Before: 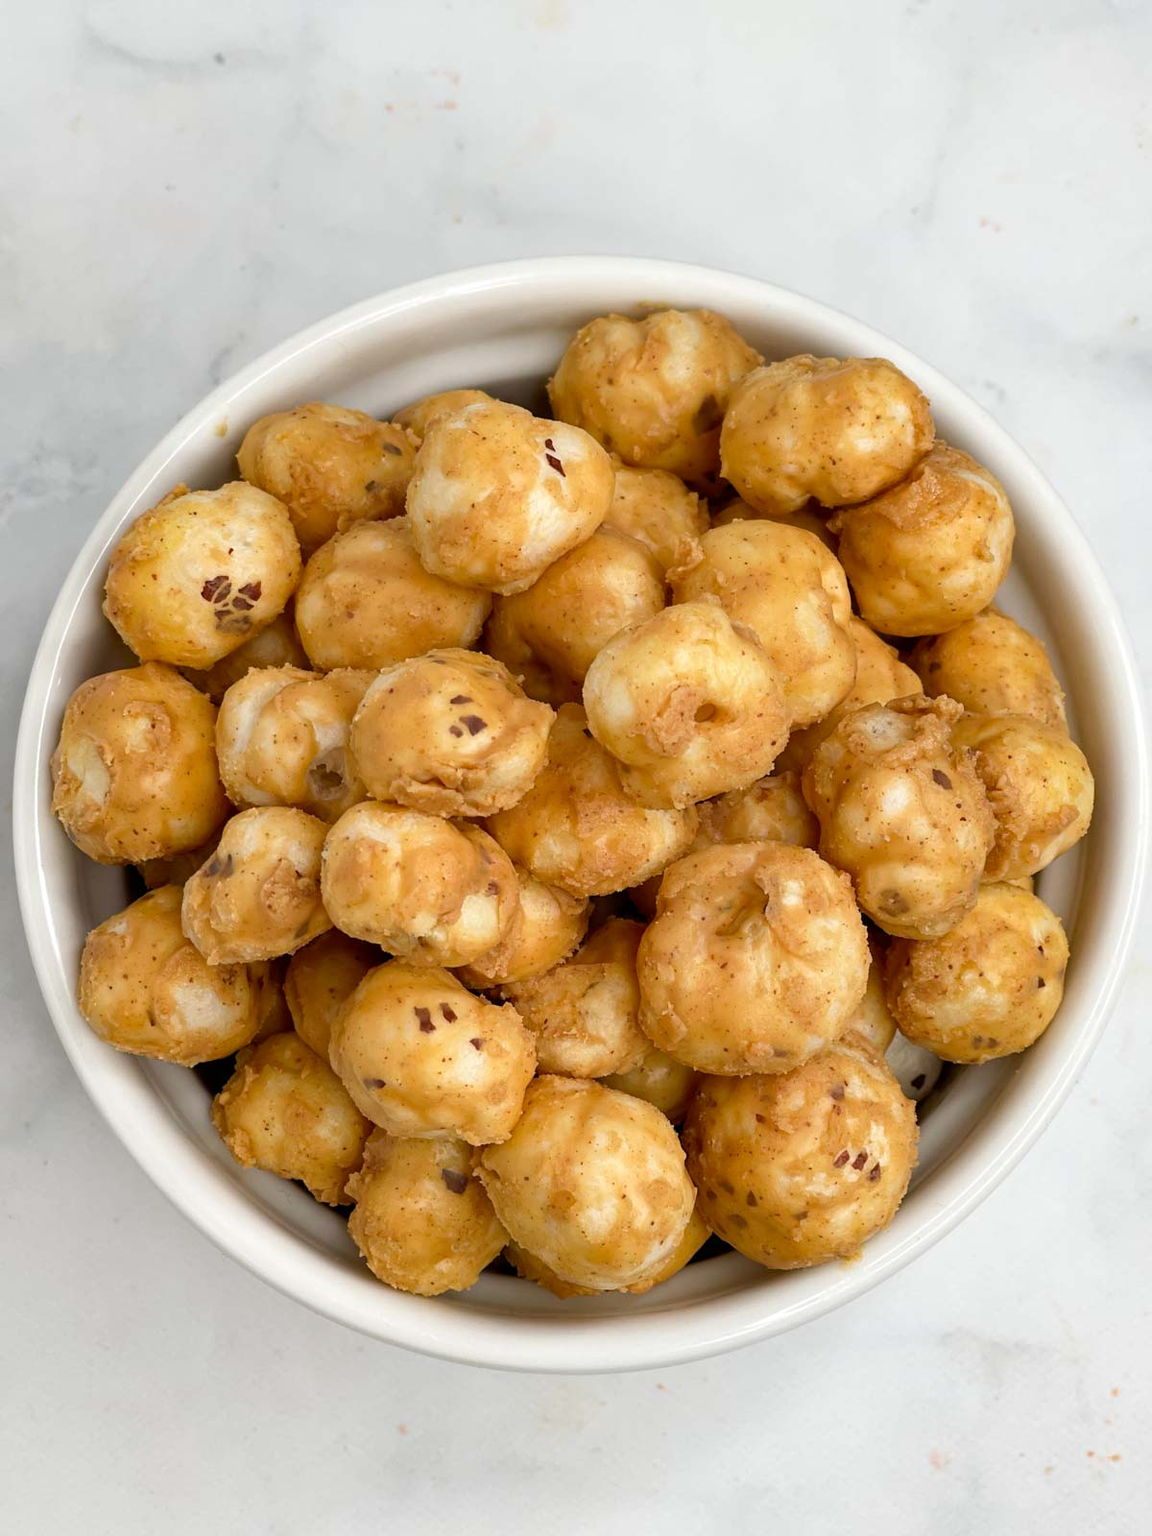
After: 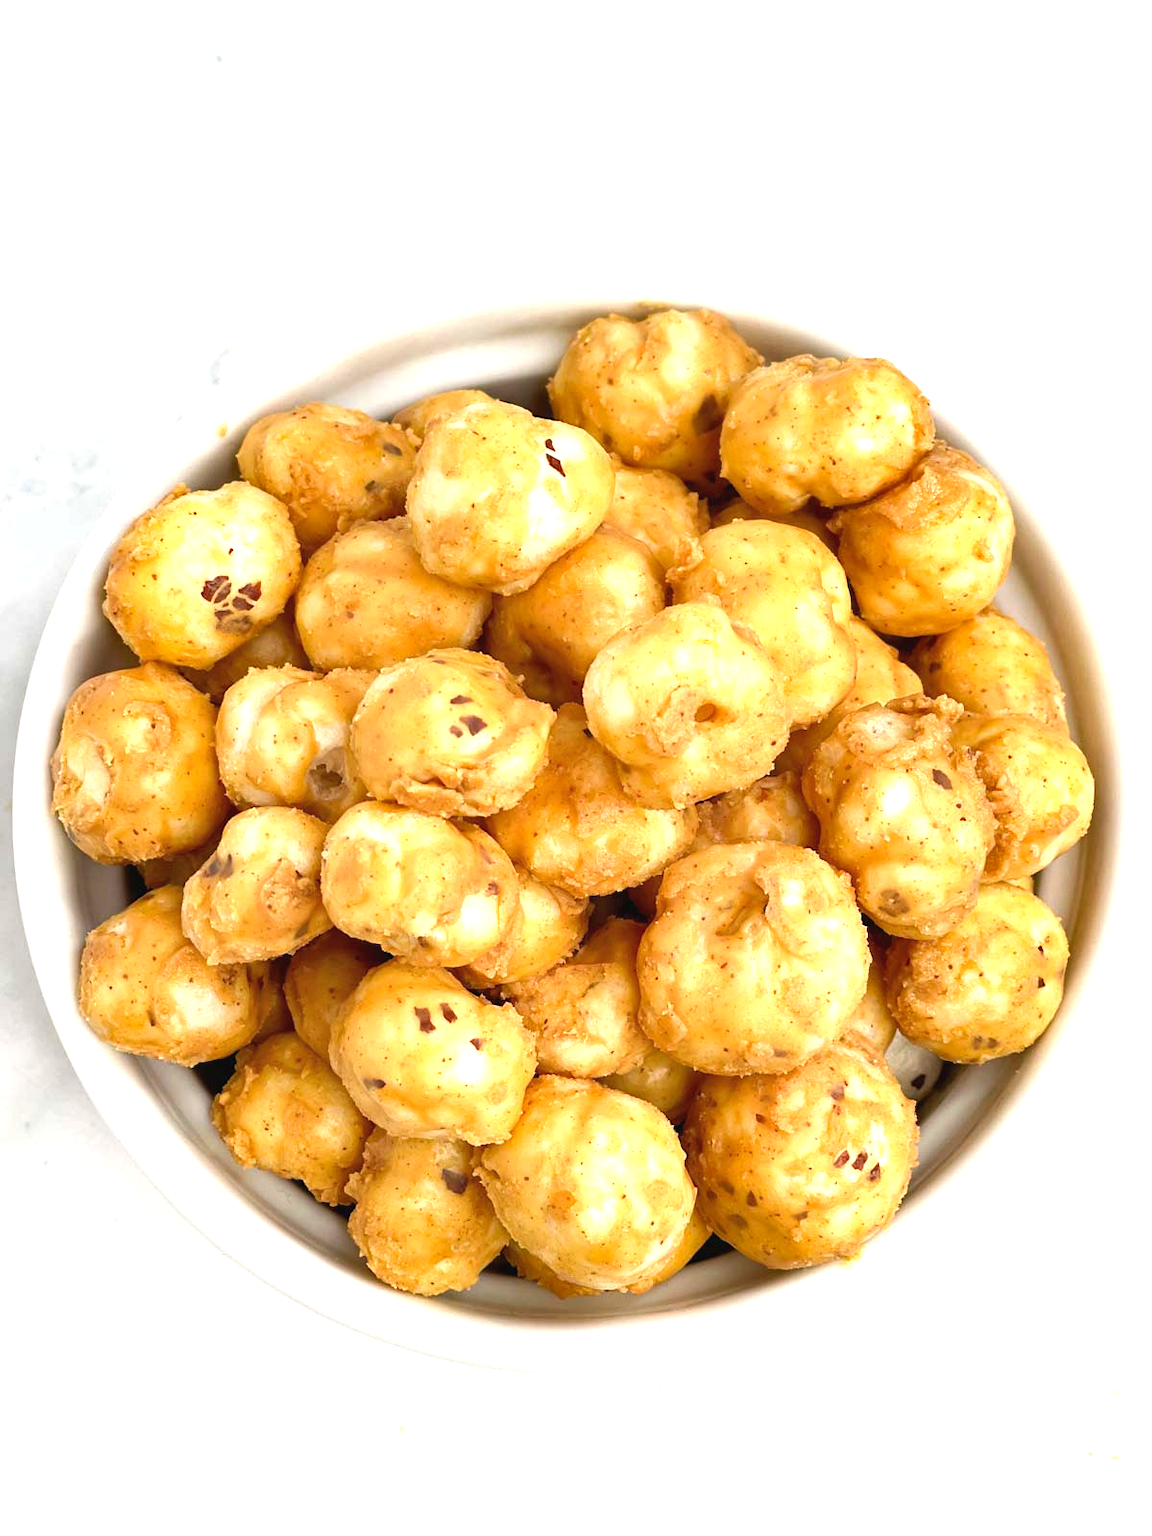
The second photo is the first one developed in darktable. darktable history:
exposure: black level correction -0.002, exposure 1.109 EV, compensate highlight preservation false
shadows and highlights: shadows 4.07, highlights -18.24, soften with gaussian
